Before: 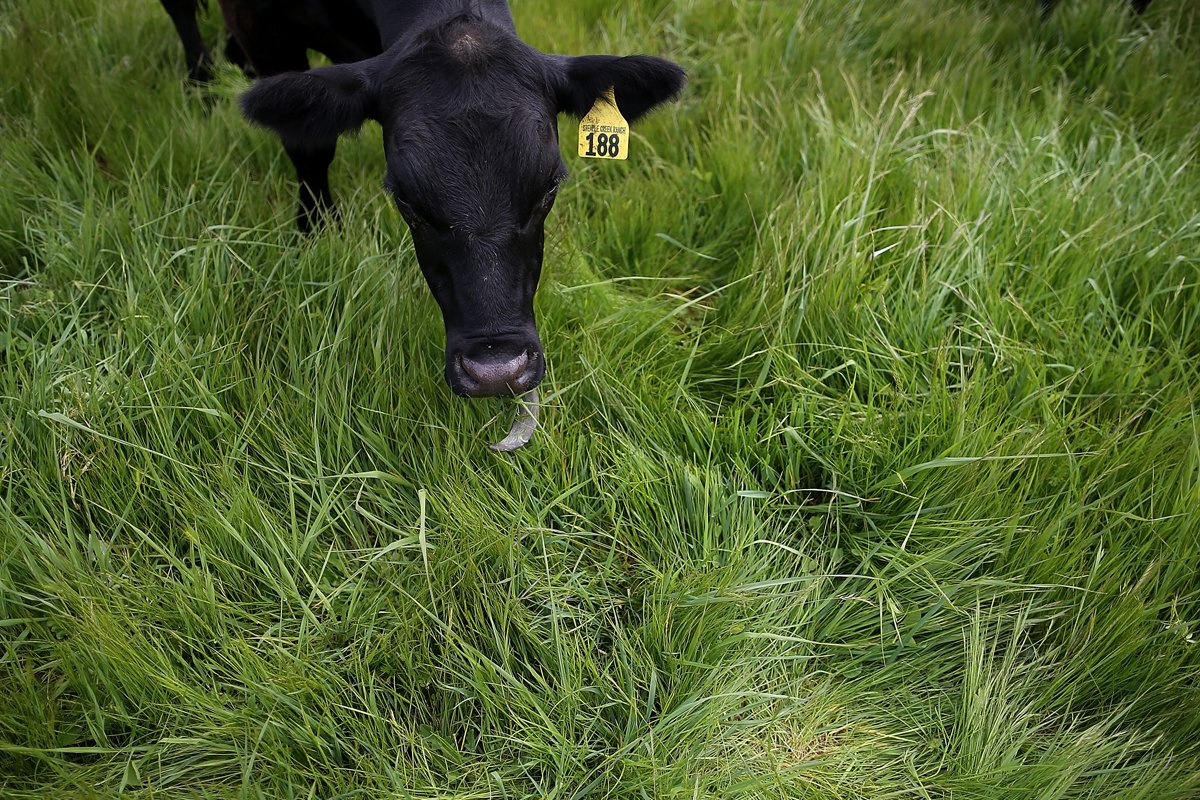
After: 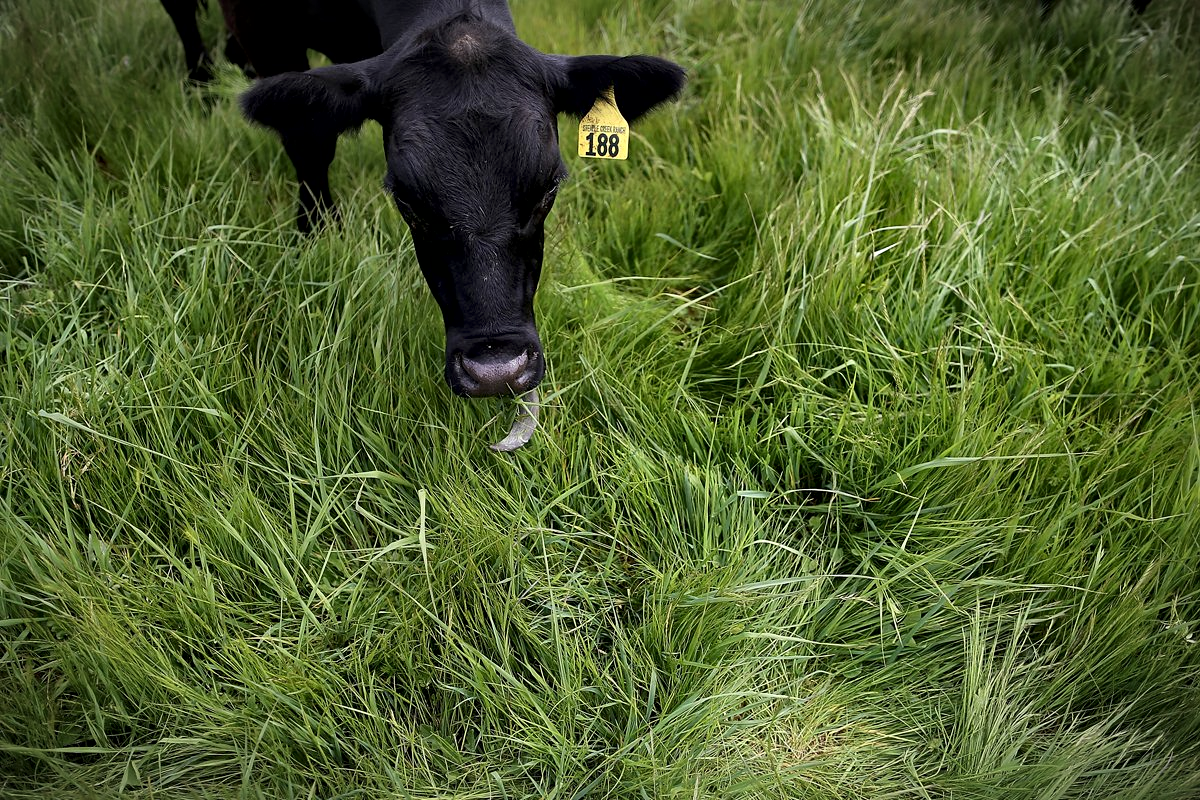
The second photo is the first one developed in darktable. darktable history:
local contrast: mode bilateral grid, contrast 26, coarseness 59, detail 151%, midtone range 0.2
vignetting: fall-off start 98.36%, fall-off radius 99.12%, width/height ratio 1.427
